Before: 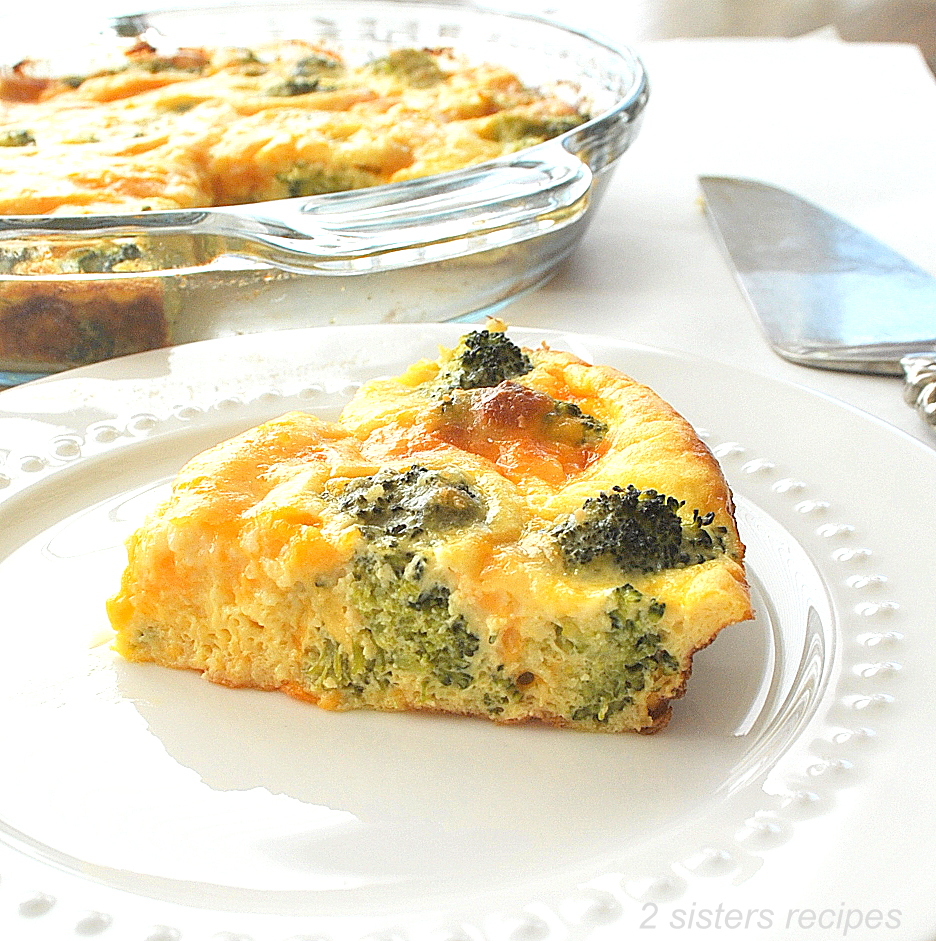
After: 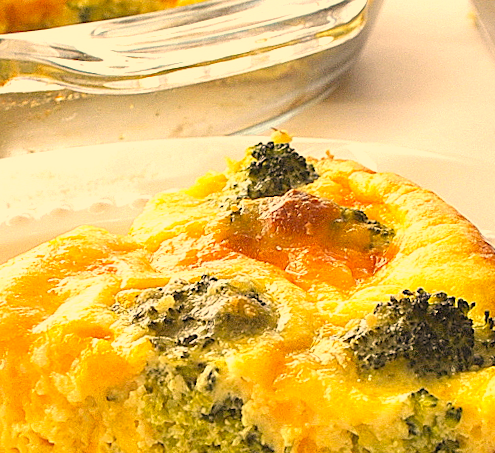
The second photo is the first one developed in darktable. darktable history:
color correction: highlights a* 15, highlights b* 31.55
rotate and perspective: rotation -1.68°, lens shift (vertical) -0.146, crop left 0.049, crop right 0.912, crop top 0.032, crop bottom 0.96
crop: left 20.932%, top 15.471%, right 21.848%, bottom 34.081%
